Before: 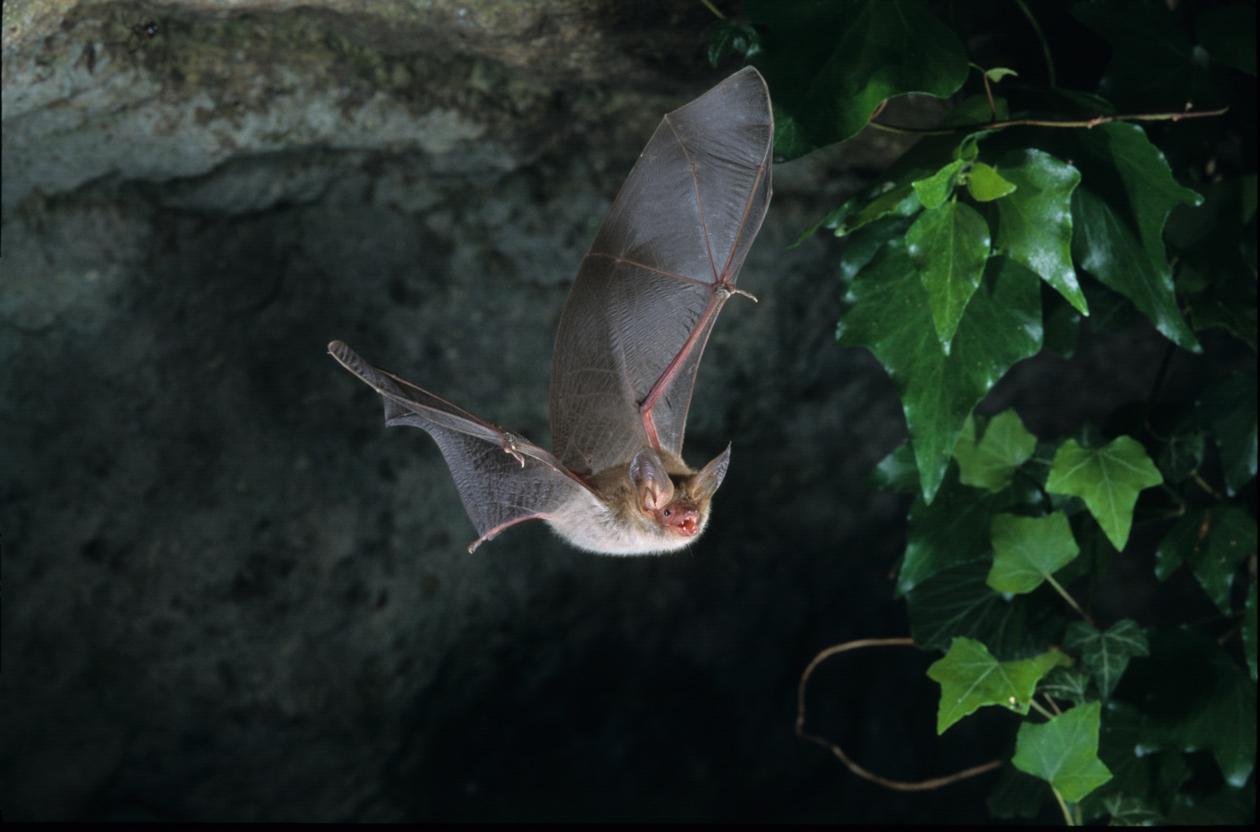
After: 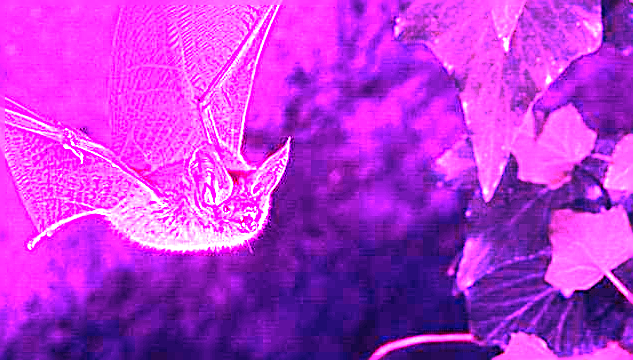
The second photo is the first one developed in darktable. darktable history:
white balance: red 8, blue 8
sharpen: on, module defaults
crop: left 35.03%, top 36.625%, right 14.663%, bottom 20.057%
